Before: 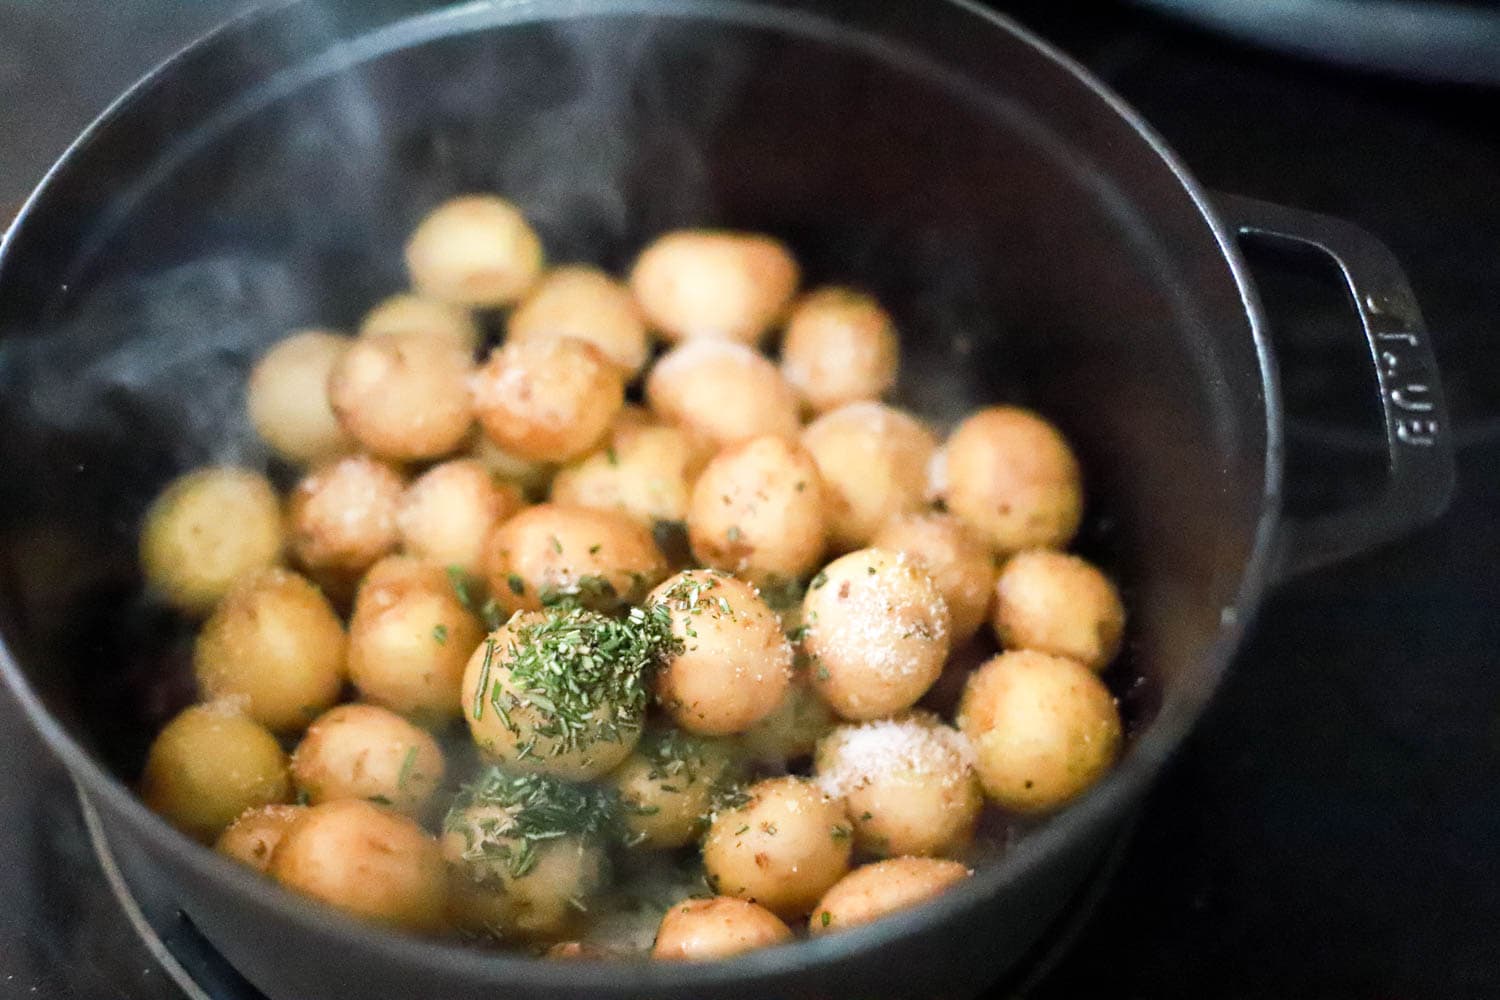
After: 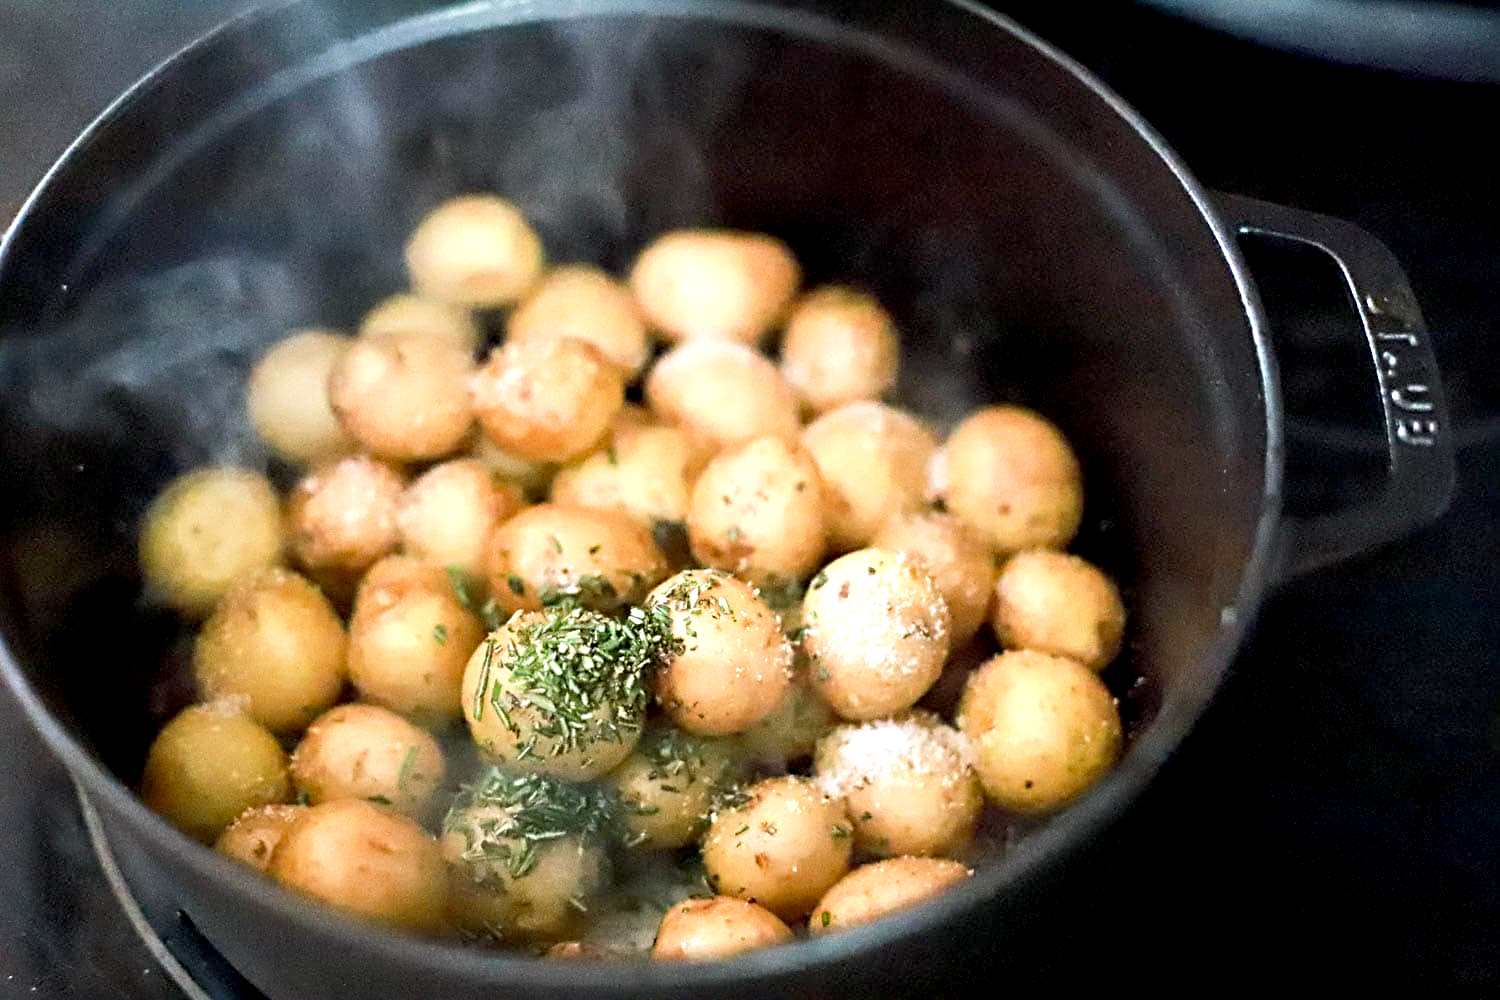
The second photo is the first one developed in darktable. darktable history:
exposure: black level correction 0.005, exposure 0.286 EV, compensate highlight preservation false
sharpen: radius 4
